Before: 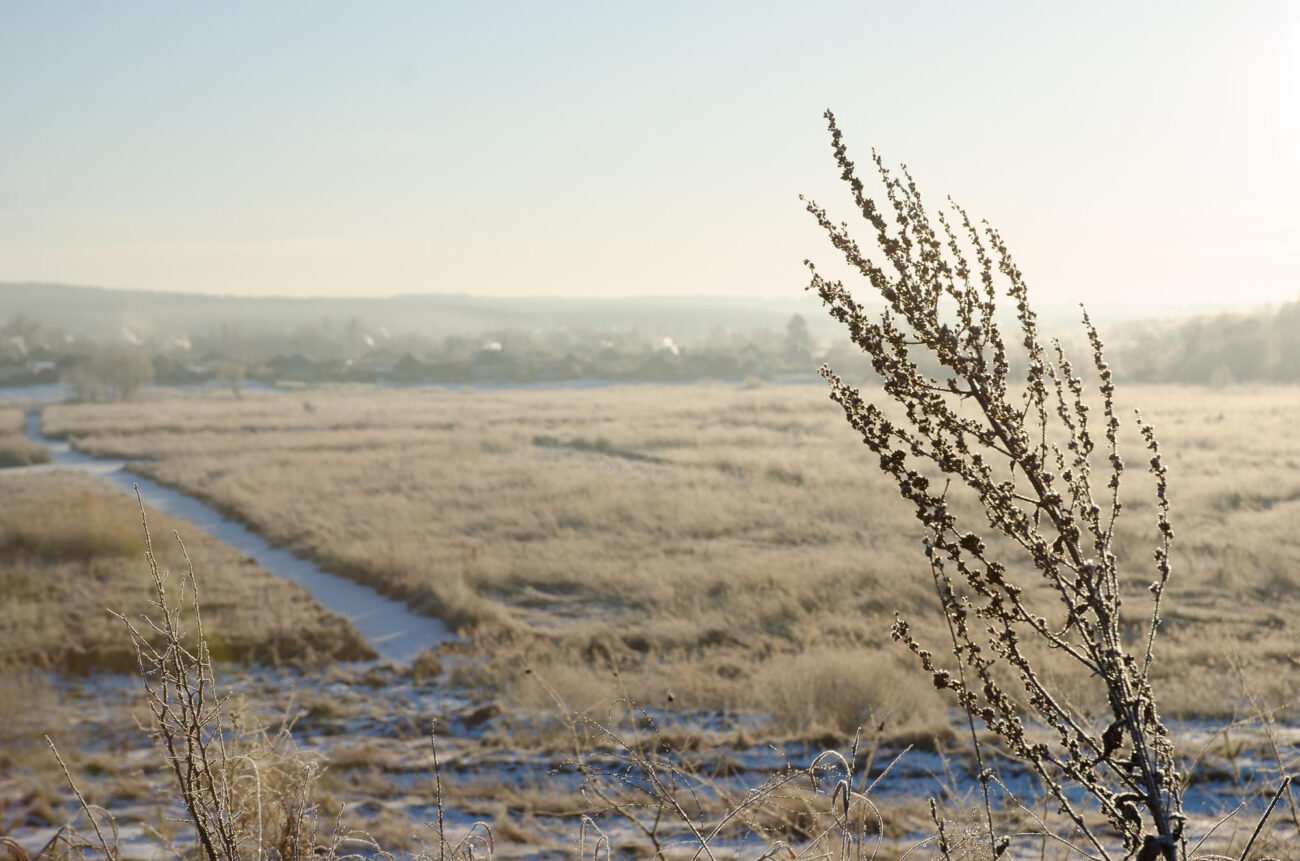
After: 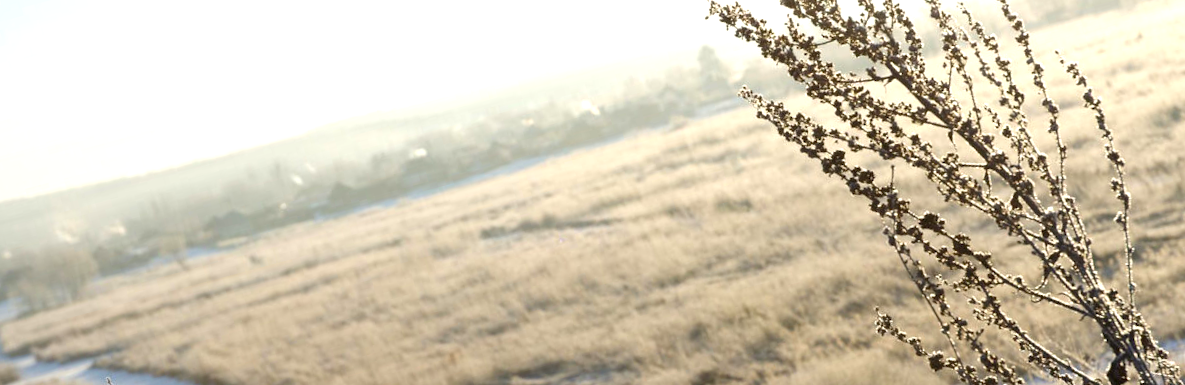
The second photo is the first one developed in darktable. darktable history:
exposure: black level correction 0, exposure 0.7 EV, compensate highlight preservation false
rotate and perspective: rotation -14.8°, crop left 0.1, crop right 0.903, crop top 0.25, crop bottom 0.748
crop: top 16.727%, bottom 16.727%
